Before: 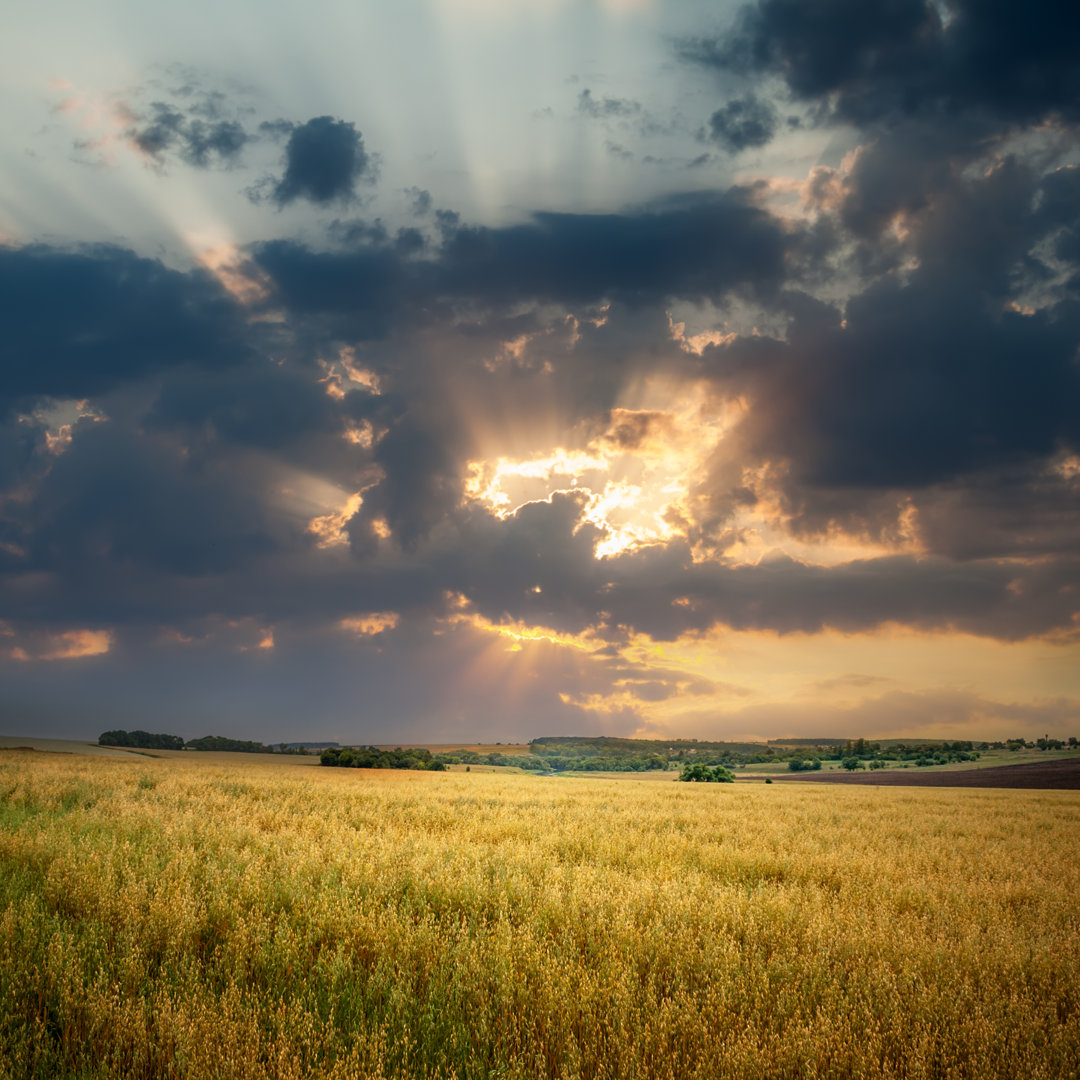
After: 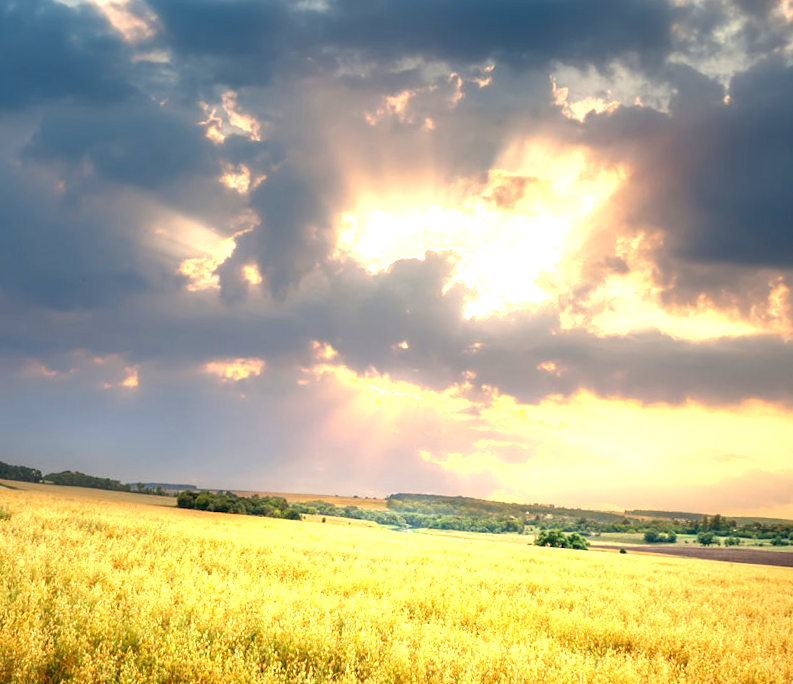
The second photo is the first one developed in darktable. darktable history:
crop and rotate: angle -3.61°, left 9.772%, top 21.011%, right 12.27%, bottom 11.787%
exposure: black level correction 0, exposure 1.407 EV, compensate highlight preservation false
